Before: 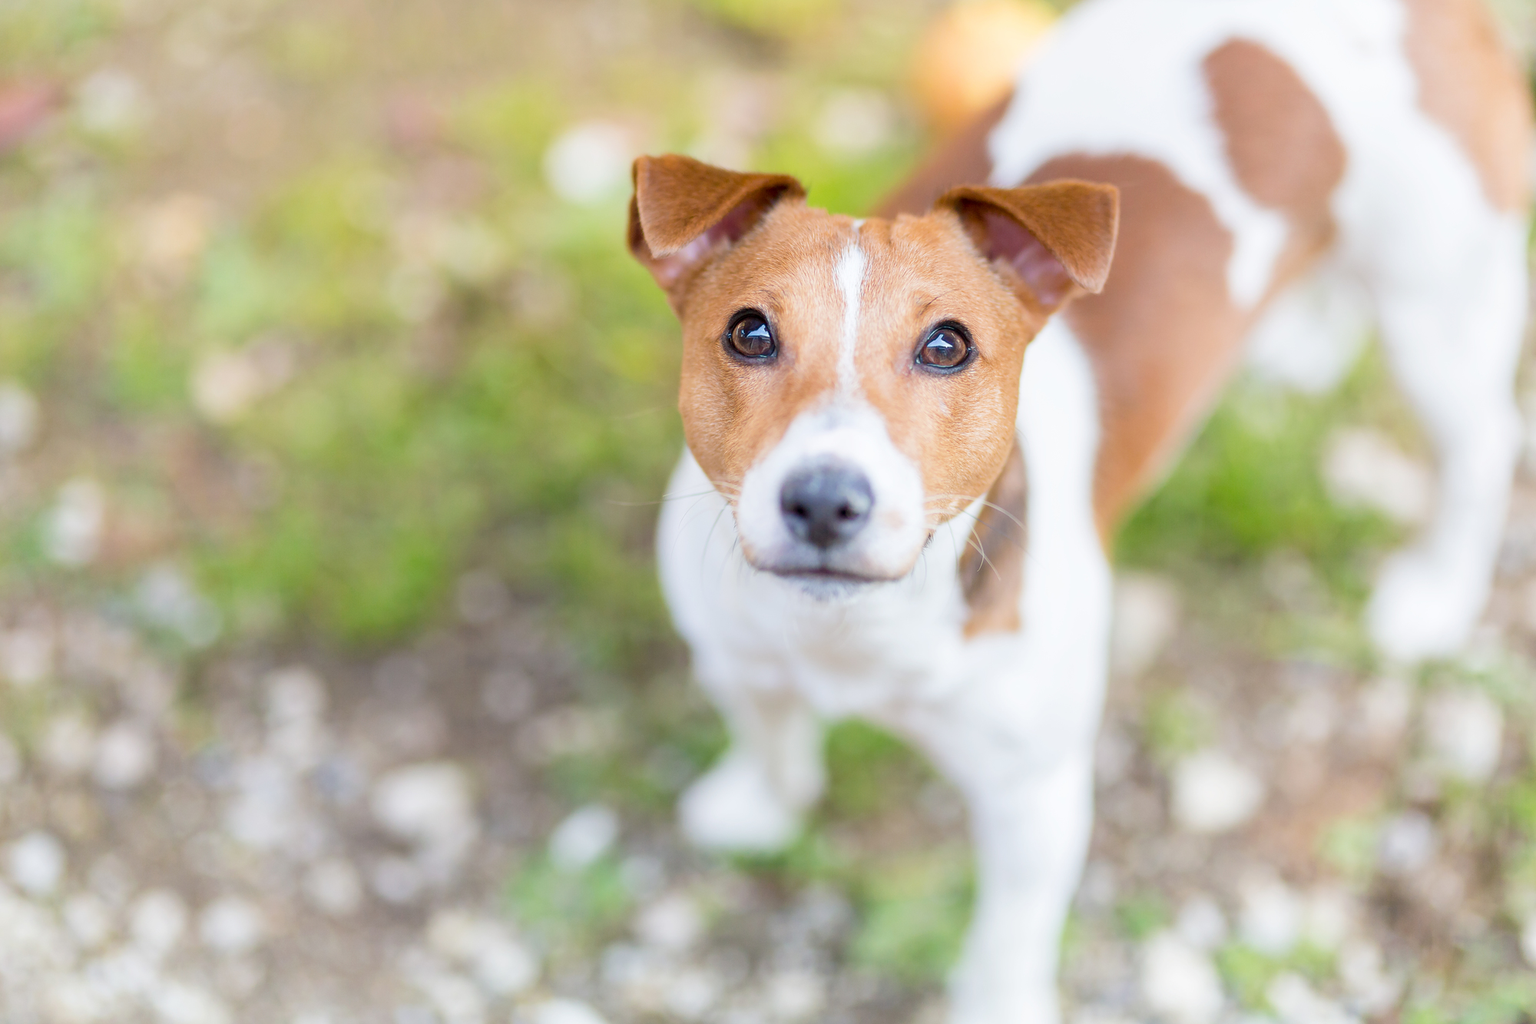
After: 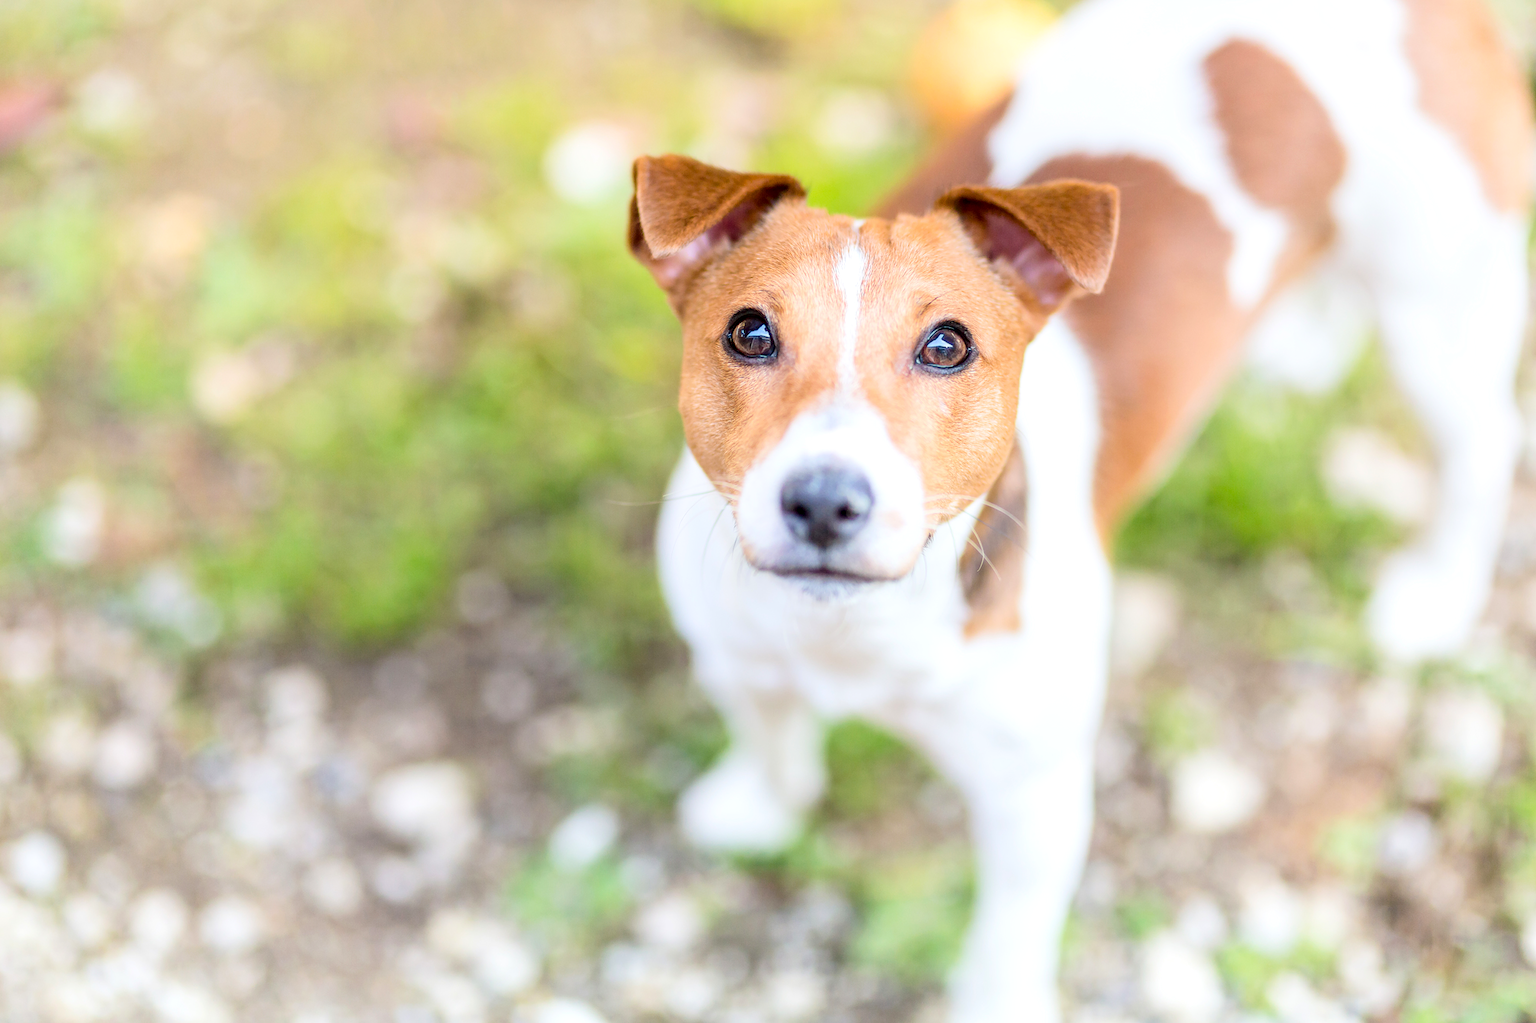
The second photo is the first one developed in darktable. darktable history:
contrast brightness saturation: contrast 0.039, saturation 0.159
local contrast: detail 130%
tone curve: curves: ch0 [(0, 0) (0.004, 0.001) (0.133, 0.112) (0.325, 0.362) (0.832, 0.893) (1, 1)], color space Lab, independent channels, preserve colors none
